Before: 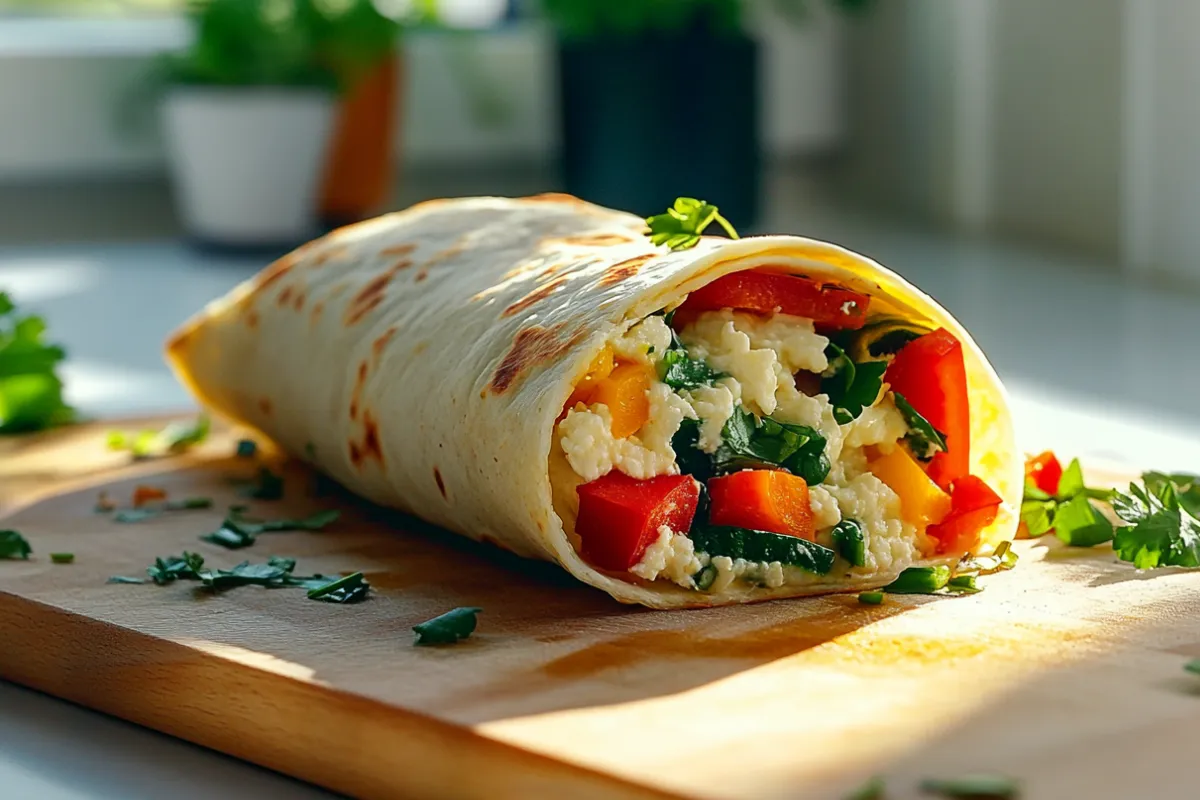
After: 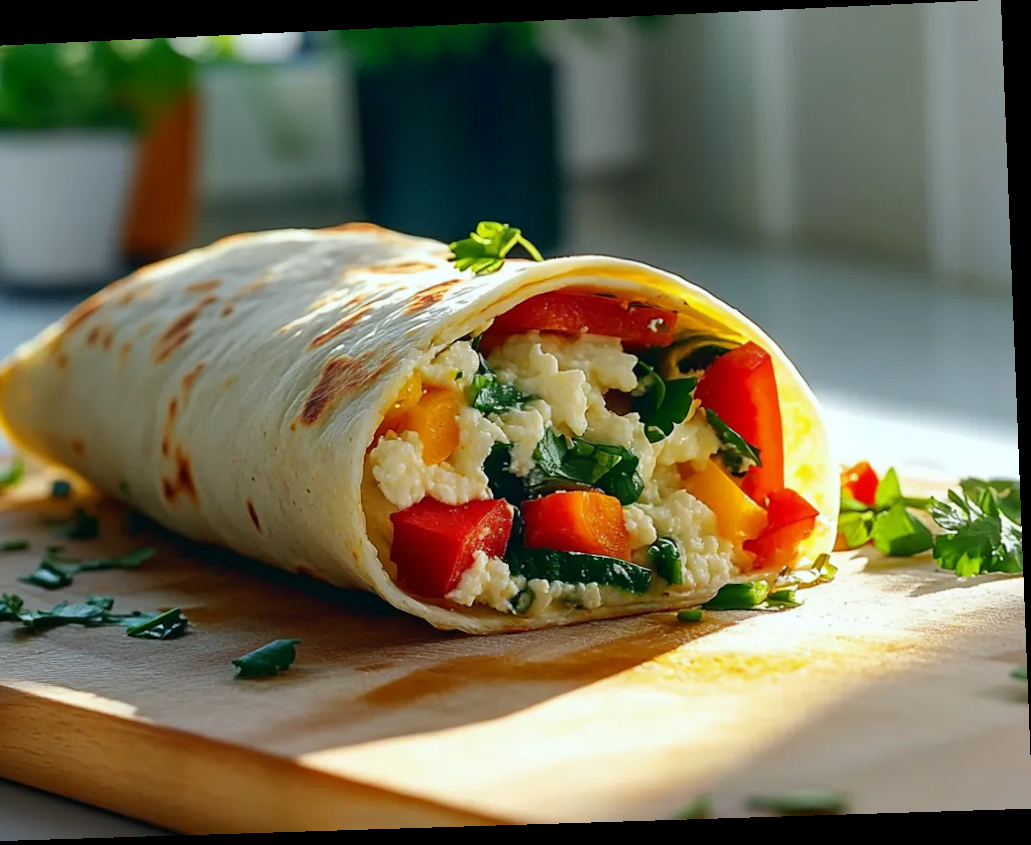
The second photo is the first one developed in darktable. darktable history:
rotate and perspective: rotation -2.22°, lens shift (horizontal) -0.022, automatic cropping off
white balance: red 0.974, blue 1.044
crop: left 16.145%
